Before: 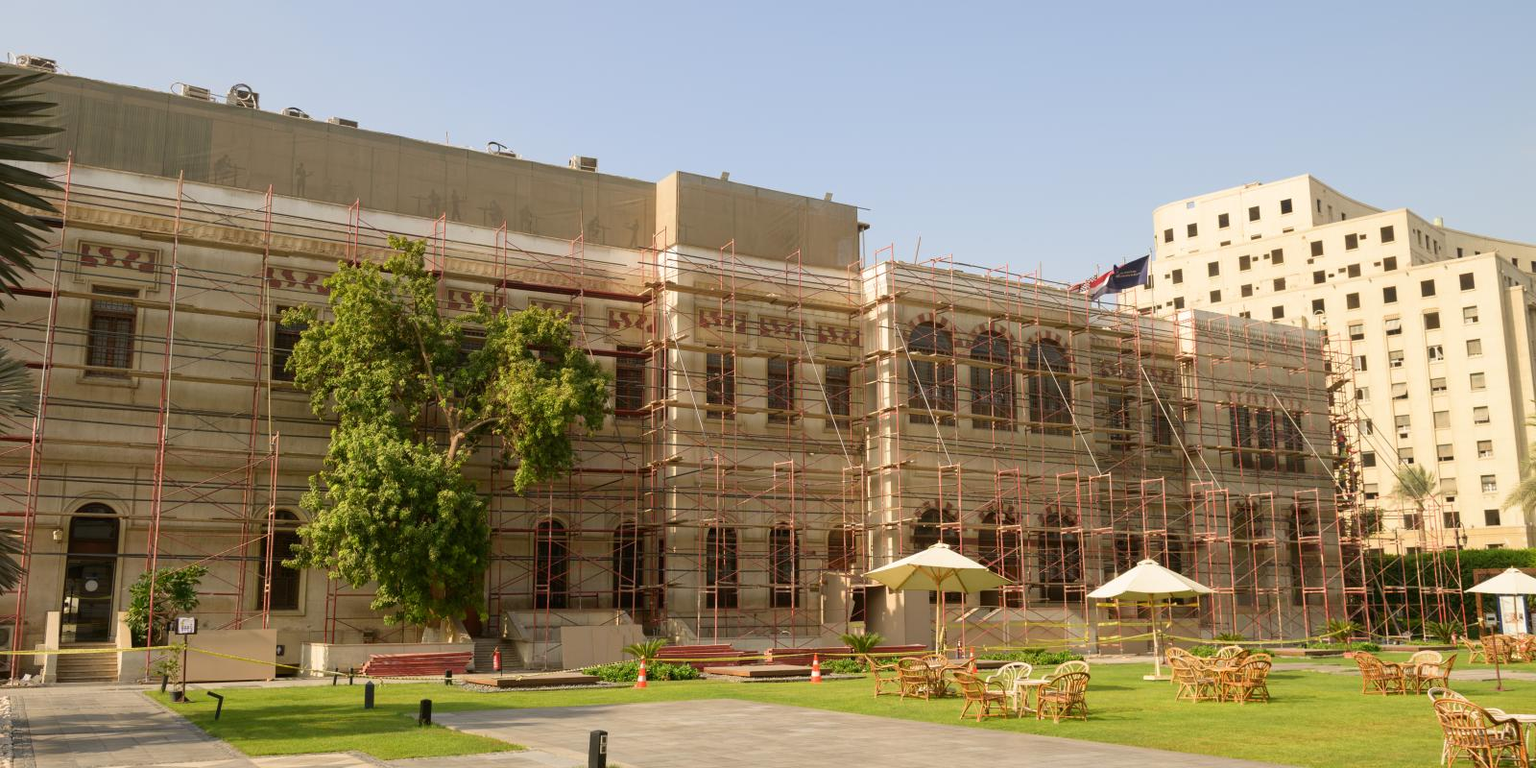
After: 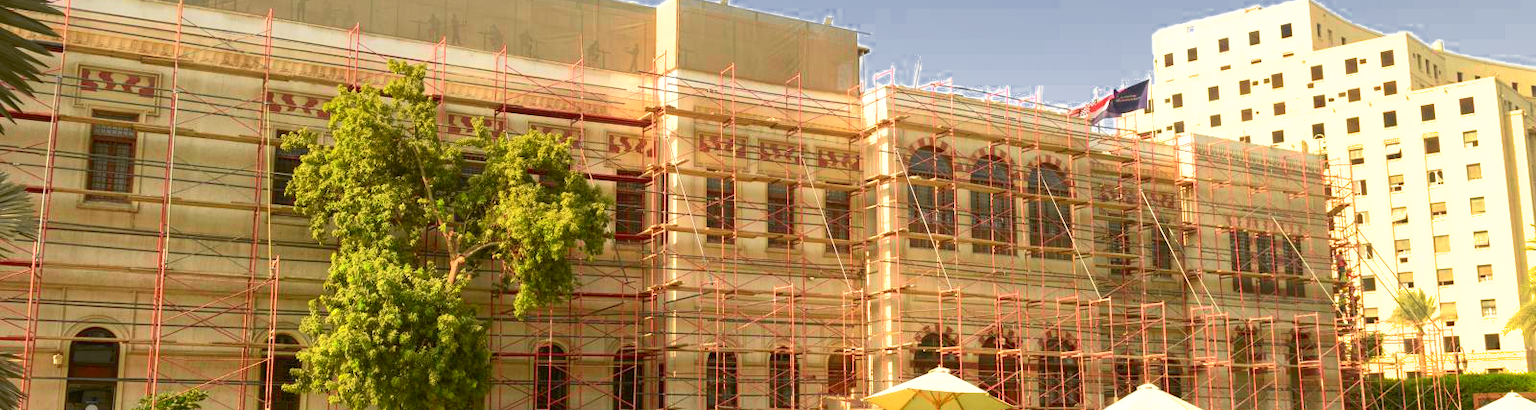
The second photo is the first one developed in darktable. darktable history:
crop and rotate: top 23.043%, bottom 23.437%
shadows and highlights: on, module defaults
exposure: black level correction 0, exposure 0.7 EV, compensate exposure bias true, compensate highlight preservation false
color zones: curves: ch0 [(0, 0.497) (0.143, 0.5) (0.286, 0.5) (0.429, 0.483) (0.571, 0.116) (0.714, -0.006) (0.857, 0.28) (1, 0.497)]
tone curve: curves: ch0 [(0, 0.006) (0.037, 0.022) (0.123, 0.105) (0.19, 0.173) (0.277, 0.279) (0.474, 0.517) (0.597, 0.662) (0.687, 0.774) (0.855, 0.891) (1, 0.982)]; ch1 [(0, 0) (0.243, 0.245) (0.422, 0.415) (0.493, 0.498) (0.508, 0.503) (0.531, 0.55) (0.551, 0.582) (0.626, 0.672) (0.694, 0.732) (1, 1)]; ch2 [(0, 0) (0.249, 0.216) (0.356, 0.329) (0.424, 0.442) (0.476, 0.477) (0.498, 0.503) (0.517, 0.524) (0.532, 0.547) (0.562, 0.592) (0.614, 0.657) (0.706, 0.748) (0.808, 0.809) (0.991, 0.968)], color space Lab, independent channels, preserve colors none
